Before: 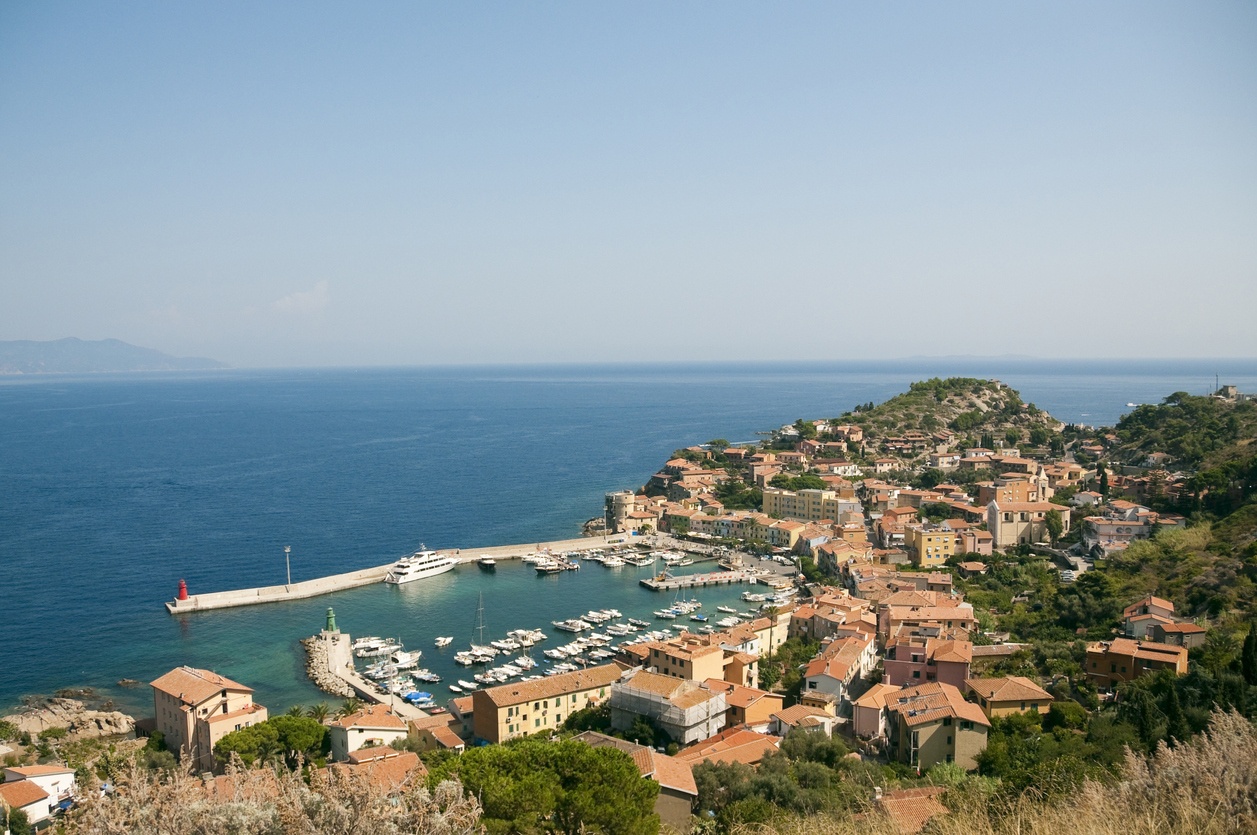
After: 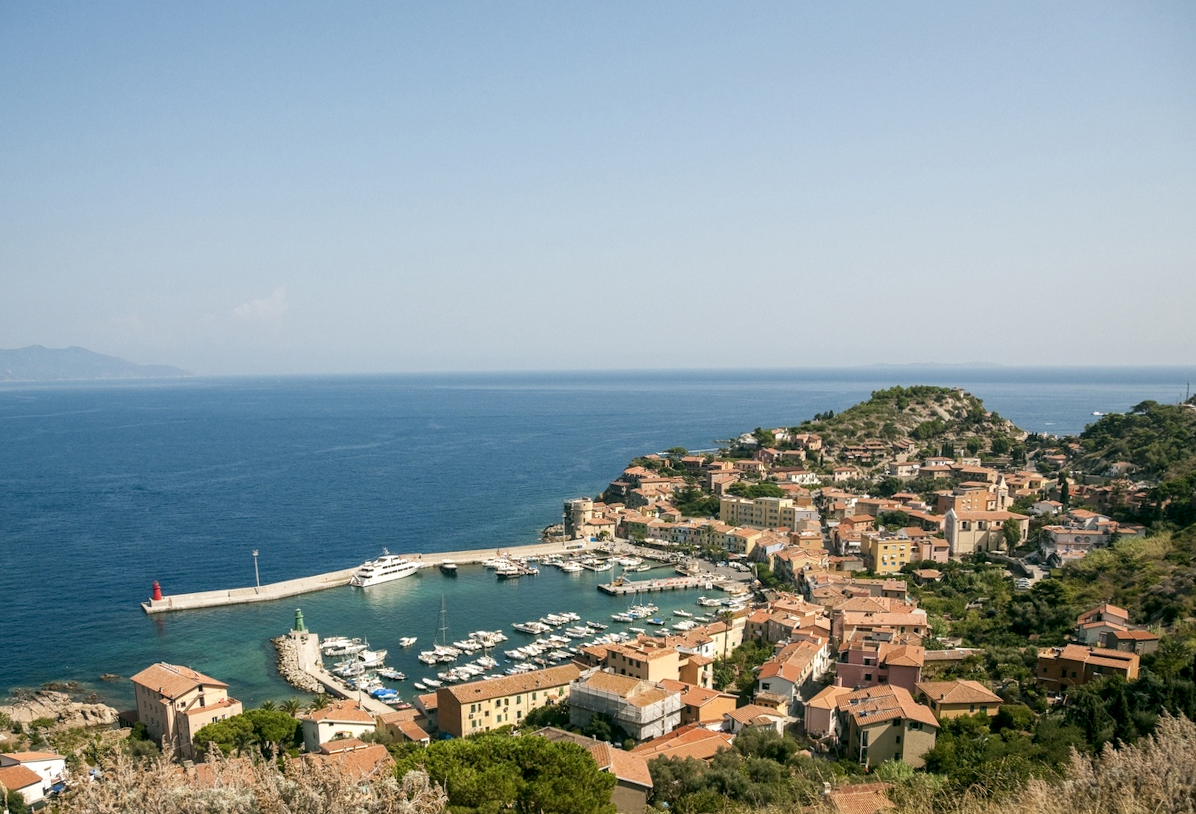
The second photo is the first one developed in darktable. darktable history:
color balance: mode lift, gamma, gain (sRGB)
local contrast: detail 130%
exposure: compensate highlight preservation false
rotate and perspective: rotation 0.074°, lens shift (vertical) 0.096, lens shift (horizontal) -0.041, crop left 0.043, crop right 0.952, crop top 0.024, crop bottom 0.979
